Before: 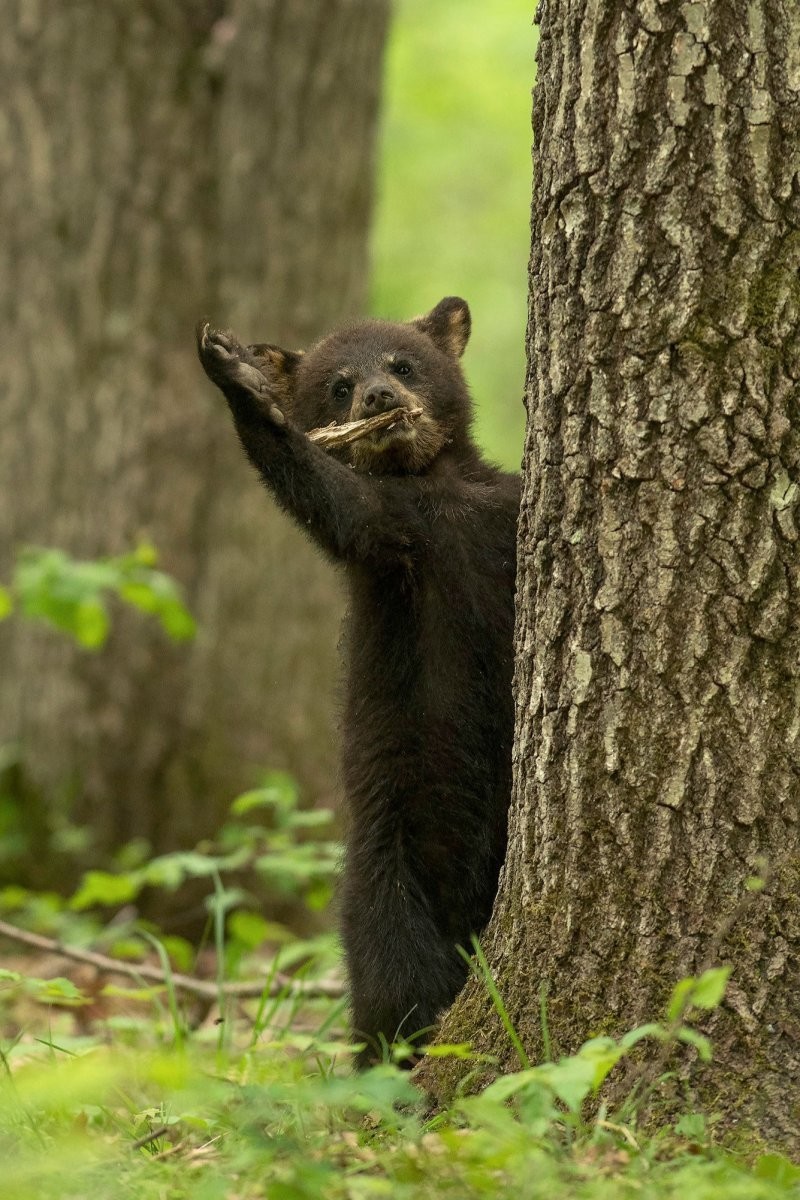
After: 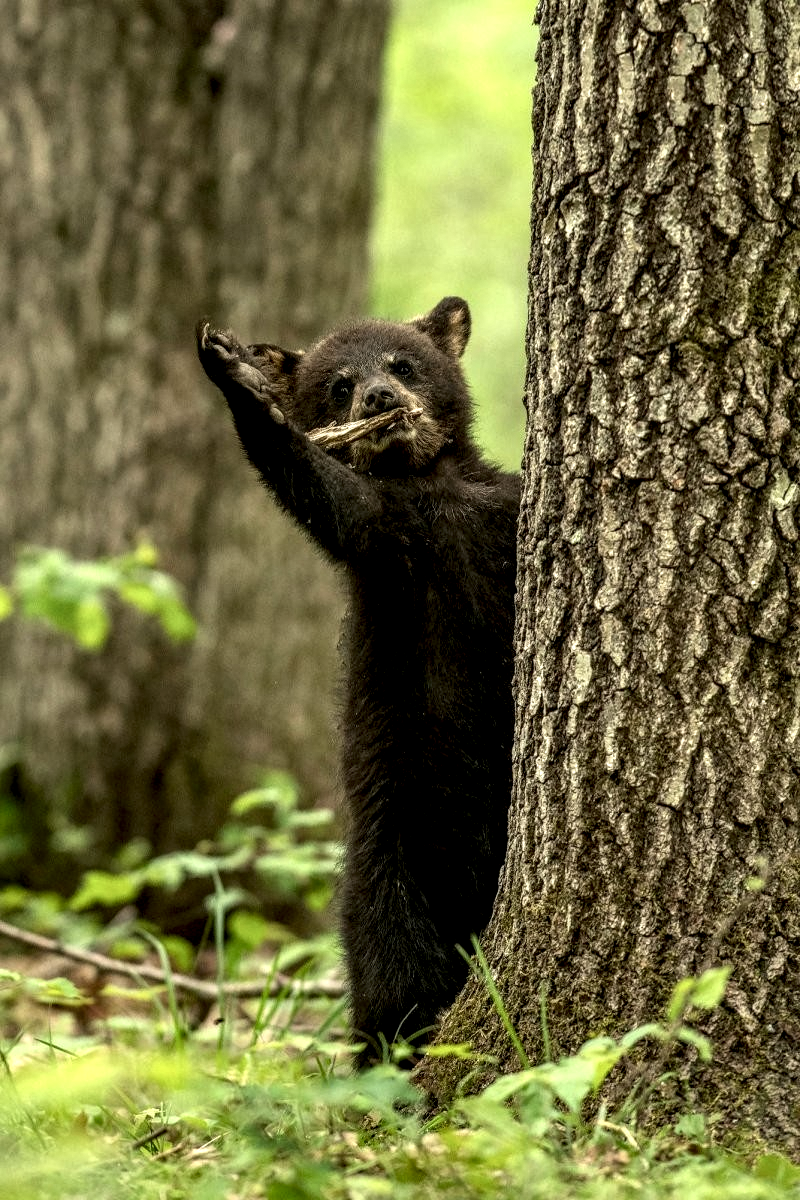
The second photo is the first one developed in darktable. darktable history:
local contrast: highlights 21%, detail 198%
